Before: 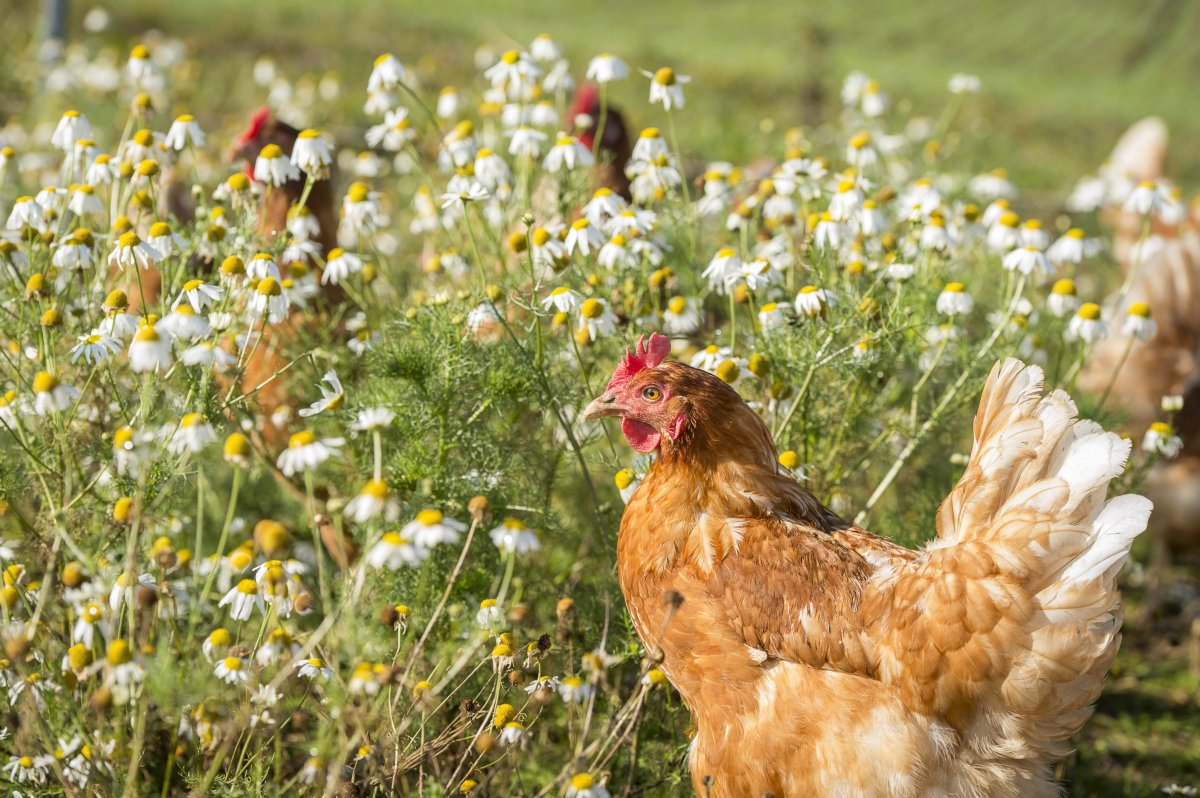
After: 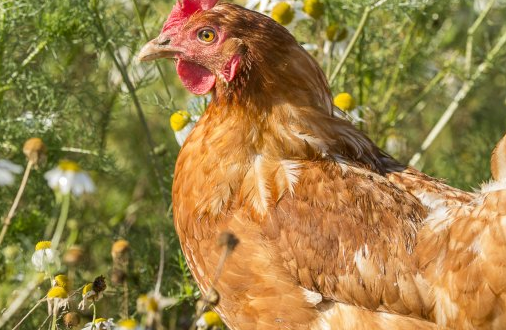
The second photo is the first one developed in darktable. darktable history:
crop: left 37.112%, top 44.908%, right 20.658%, bottom 13.674%
